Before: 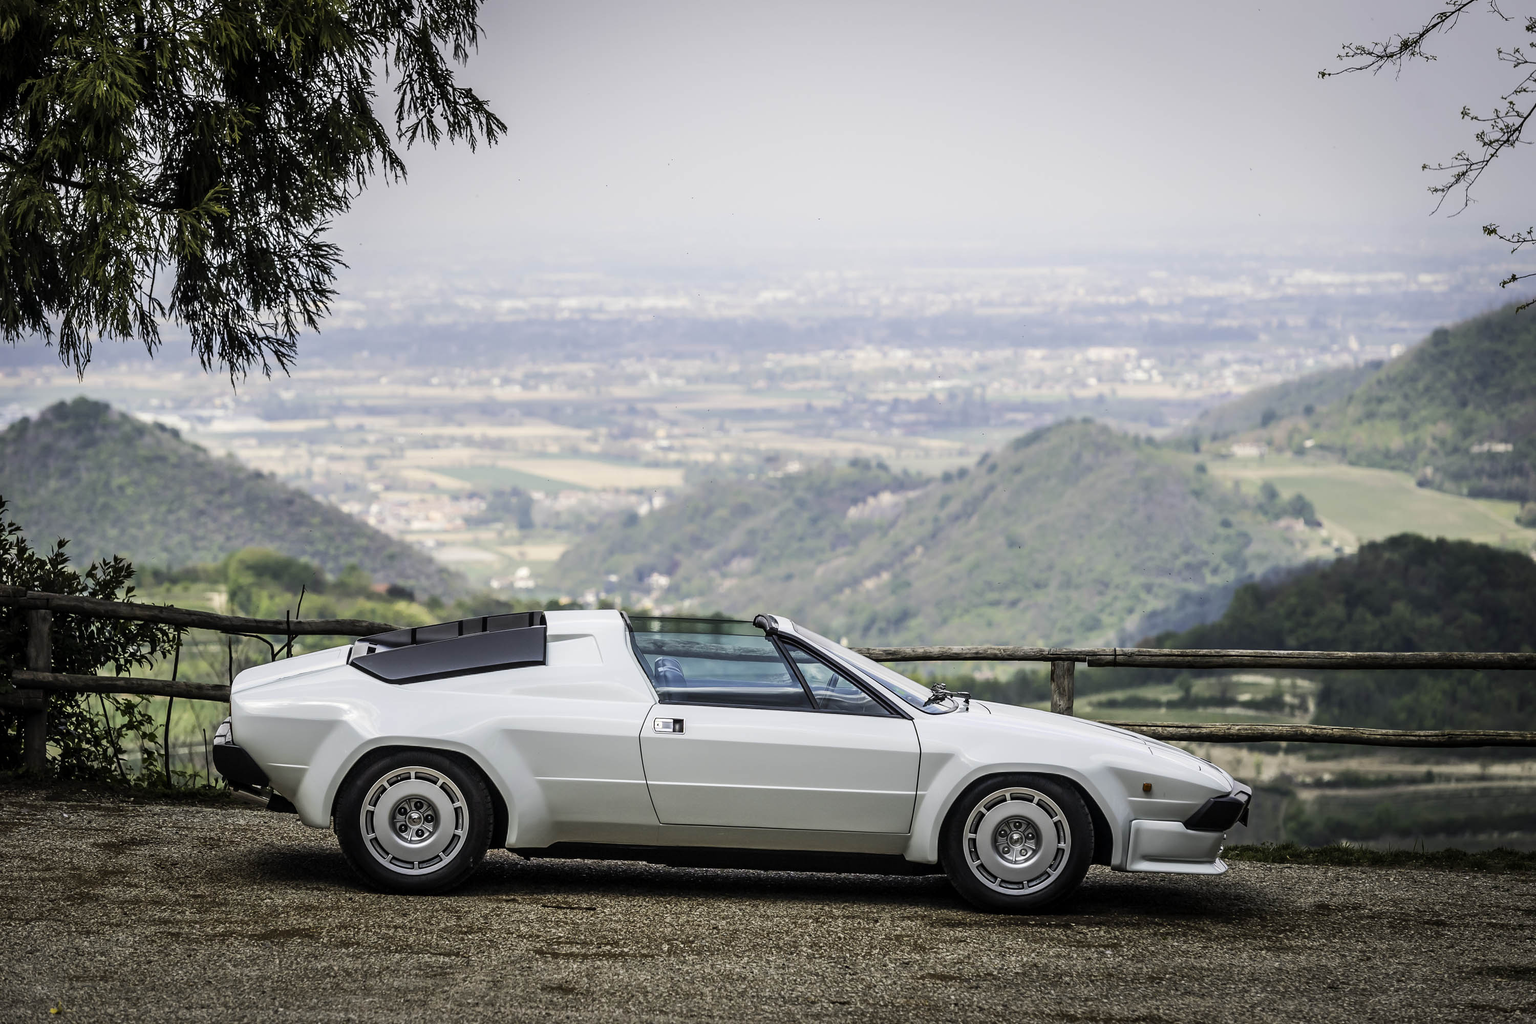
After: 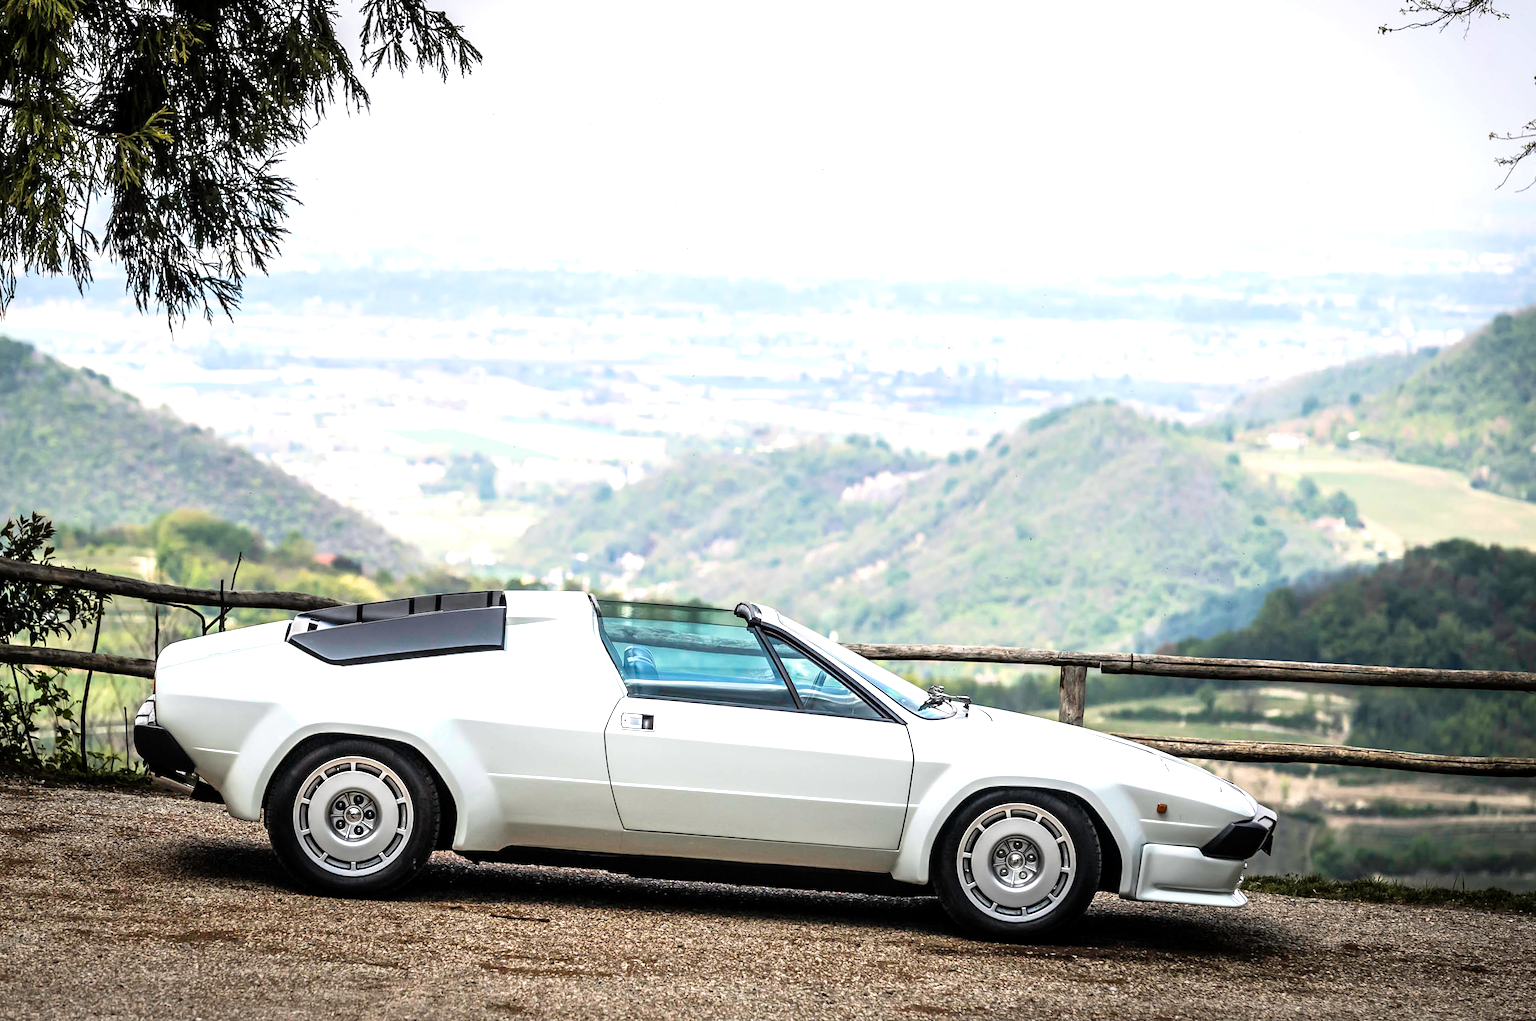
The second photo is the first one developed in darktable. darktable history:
crop and rotate: angle -2.04°, left 3.094%, top 4.32%, right 1.42%, bottom 0.453%
tone equalizer: -8 EV -0.77 EV, -7 EV -0.737 EV, -6 EV -0.634 EV, -5 EV -0.425 EV, -3 EV 0.392 EV, -2 EV 0.6 EV, -1 EV 0.682 EV, +0 EV 0.763 EV
